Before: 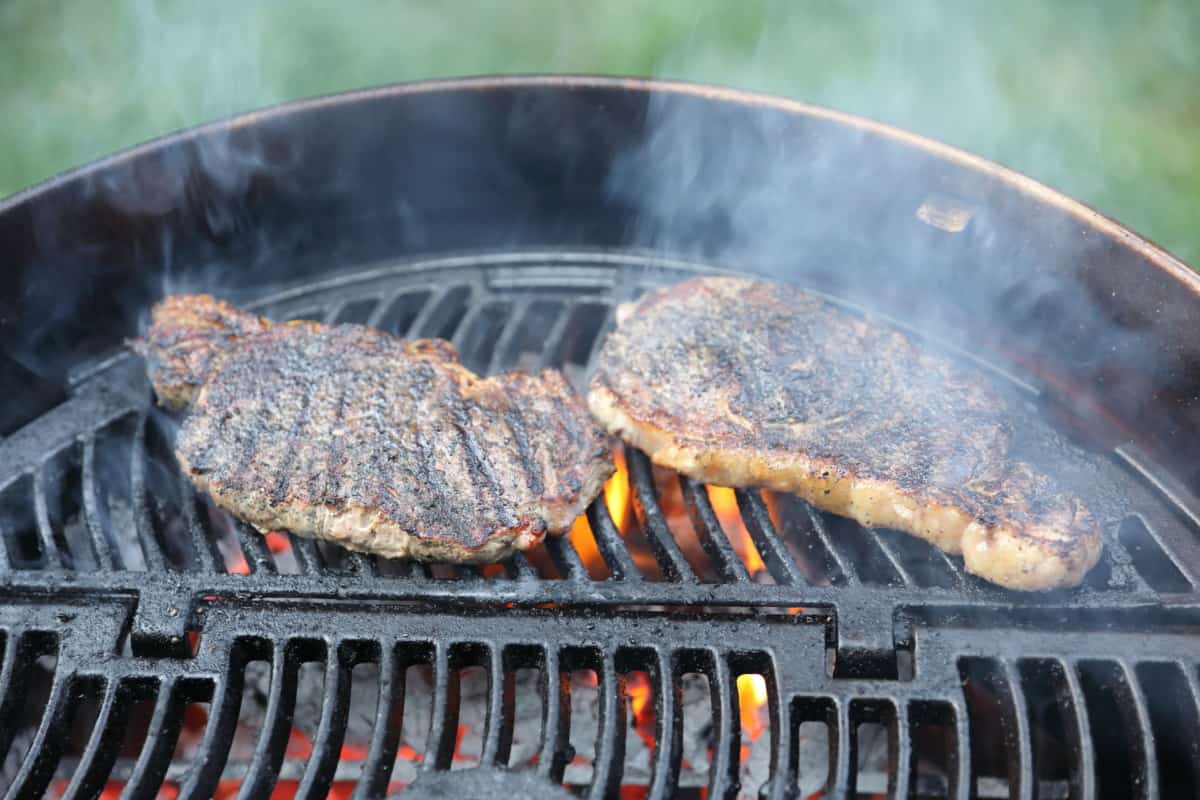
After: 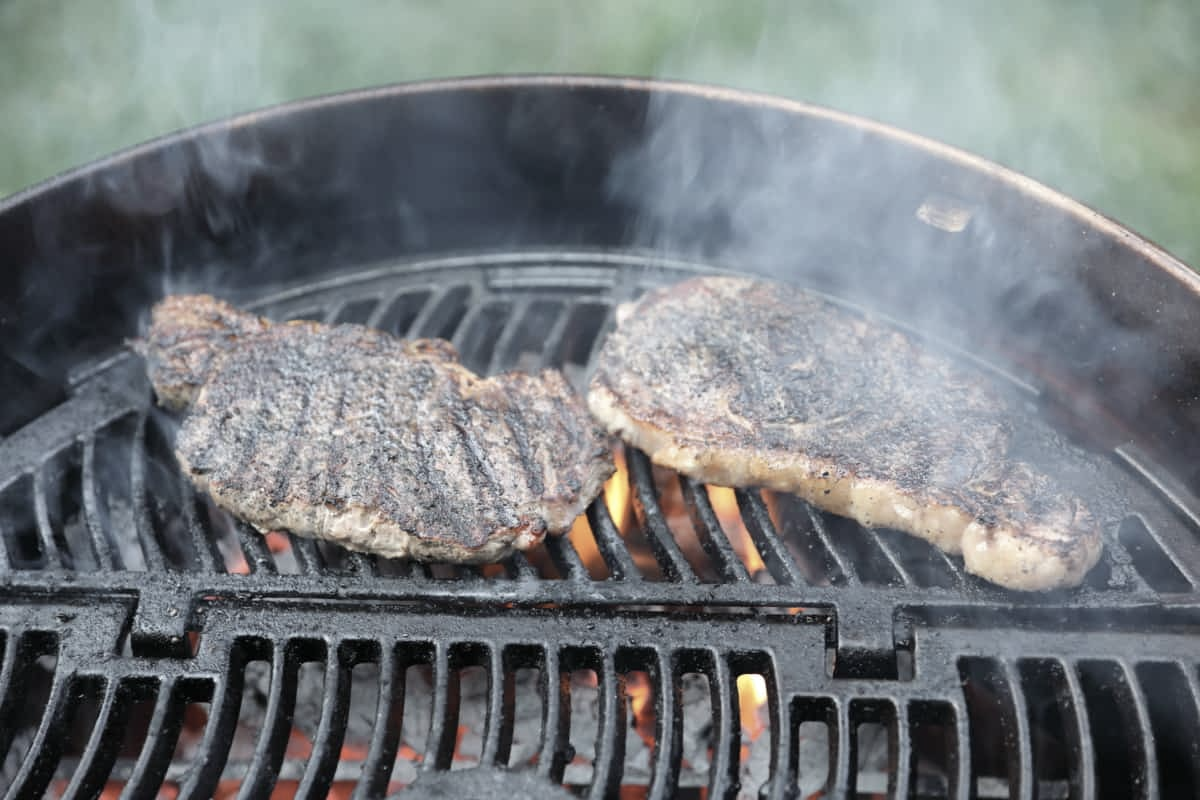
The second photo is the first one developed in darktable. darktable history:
color correction: highlights b* -0.043, saturation 0.545
